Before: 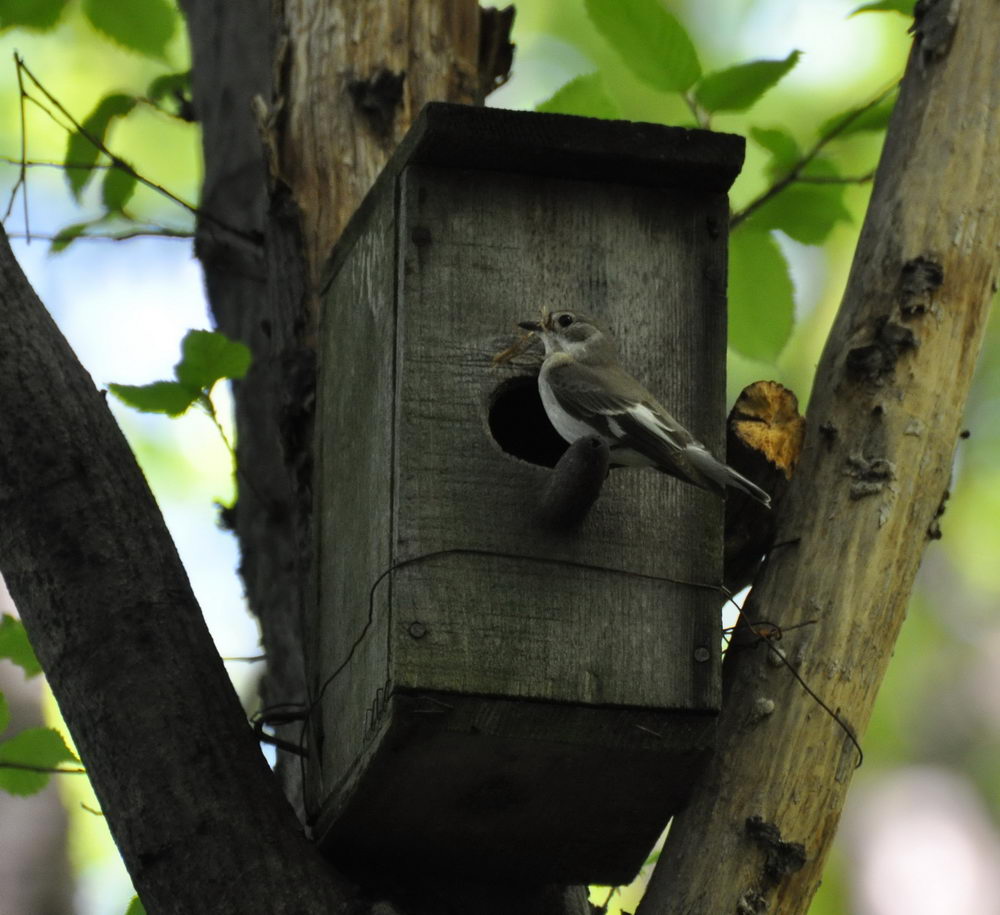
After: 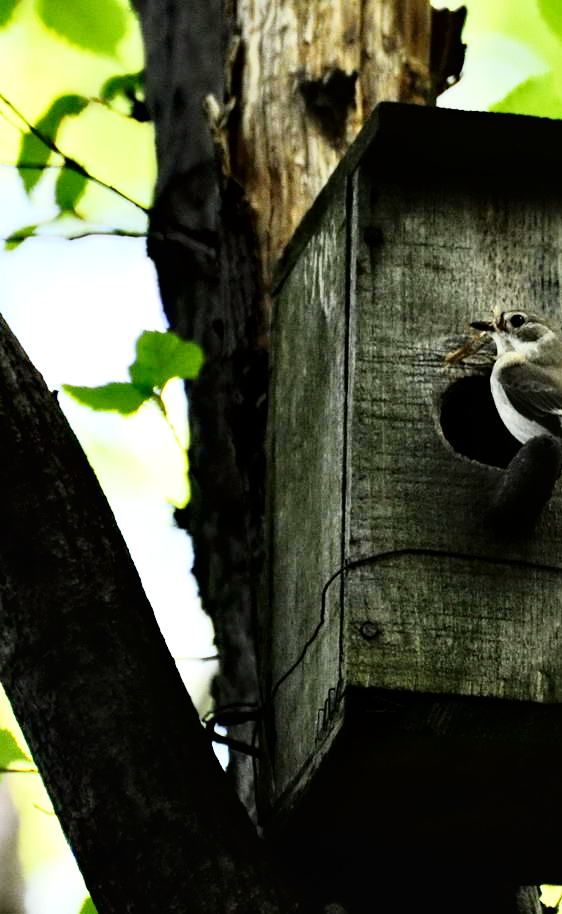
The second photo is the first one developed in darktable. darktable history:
base curve: curves: ch0 [(0, 0) (0.036, 0.025) (0.121, 0.166) (0.206, 0.329) (0.605, 0.79) (1, 1)], fusion 1, preserve colors none
tone curve: curves: ch0 [(0.016, 0.011) (0.084, 0.026) (0.469, 0.508) (0.721, 0.862) (1, 1)], color space Lab, independent channels, preserve colors none
crop: left 4.817%, right 38.889%
local contrast: mode bilateral grid, contrast 19, coarseness 50, detail 119%, midtone range 0.2
tone equalizer: on, module defaults
